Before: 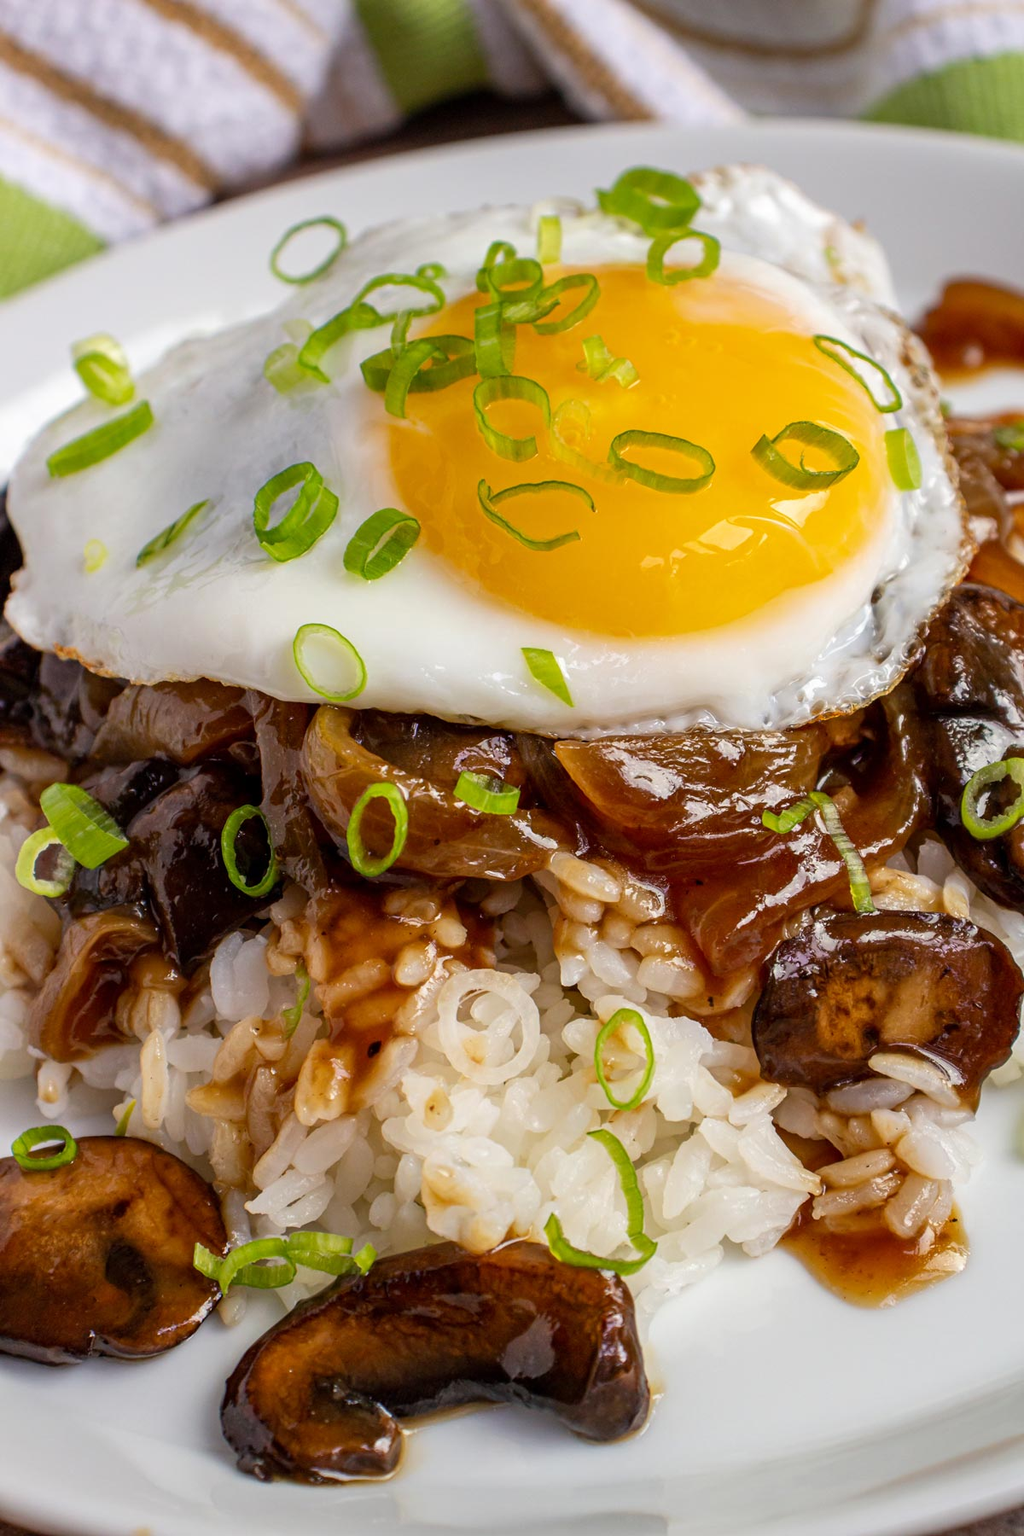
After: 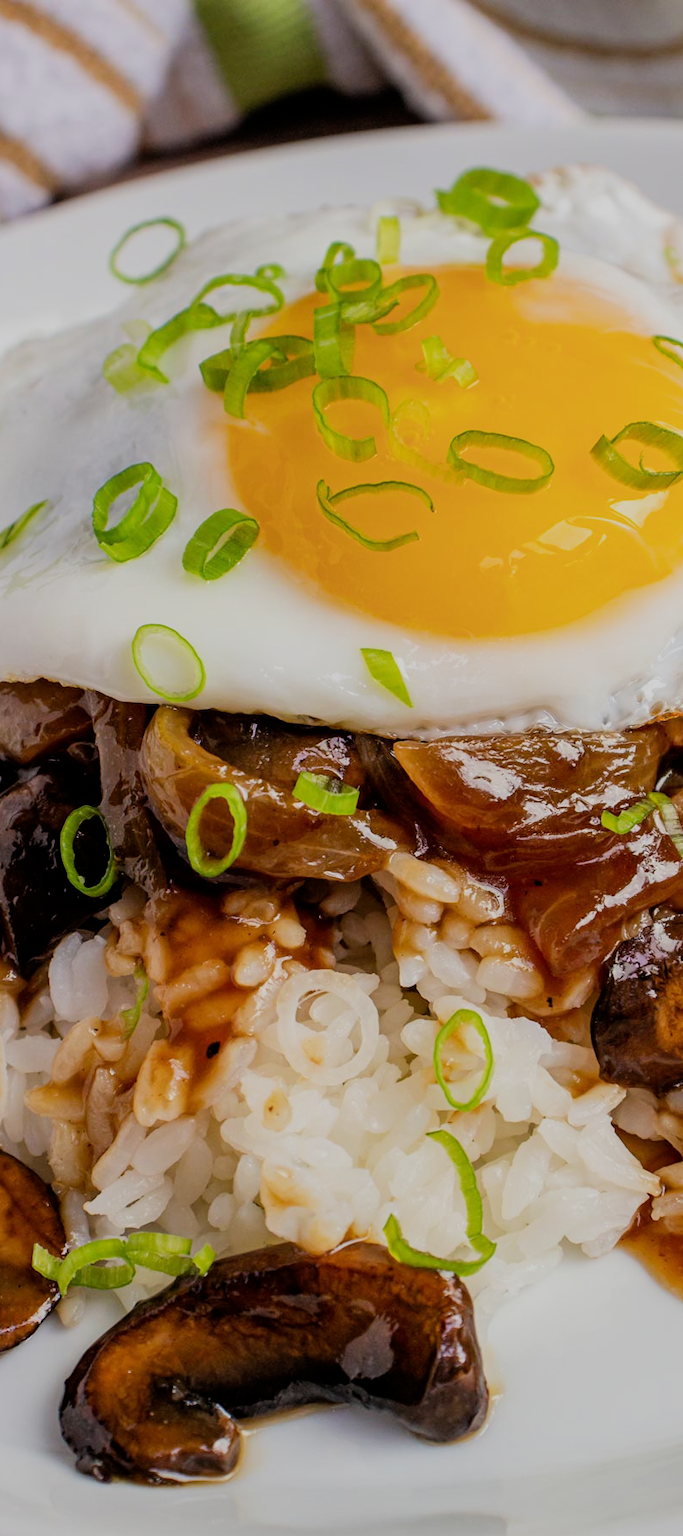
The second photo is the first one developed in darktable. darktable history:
crop and rotate: left 15.754%, right 17.579%
filmic rgb: black relative exposure -6.98 EV, white relative exposure 5.63 EV, hardness 2.86
exposure: exposure 0.127 EV, compensate highlight preservation false
